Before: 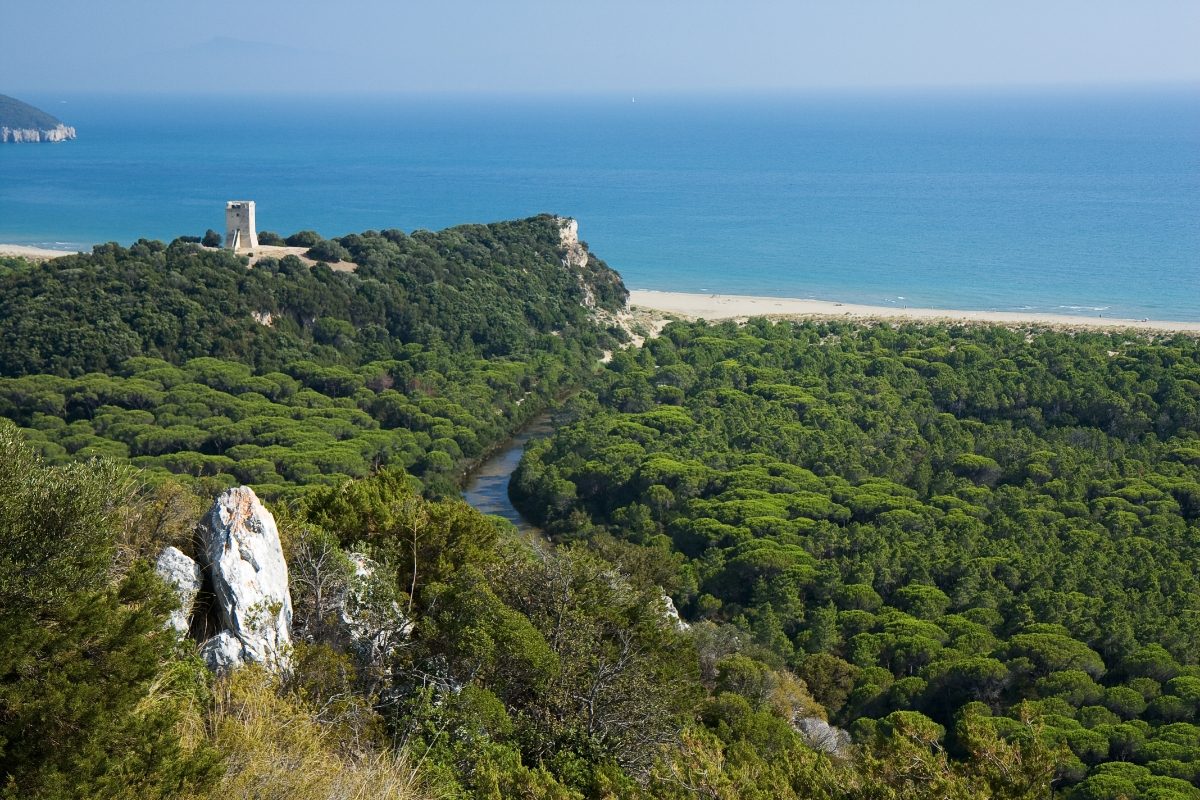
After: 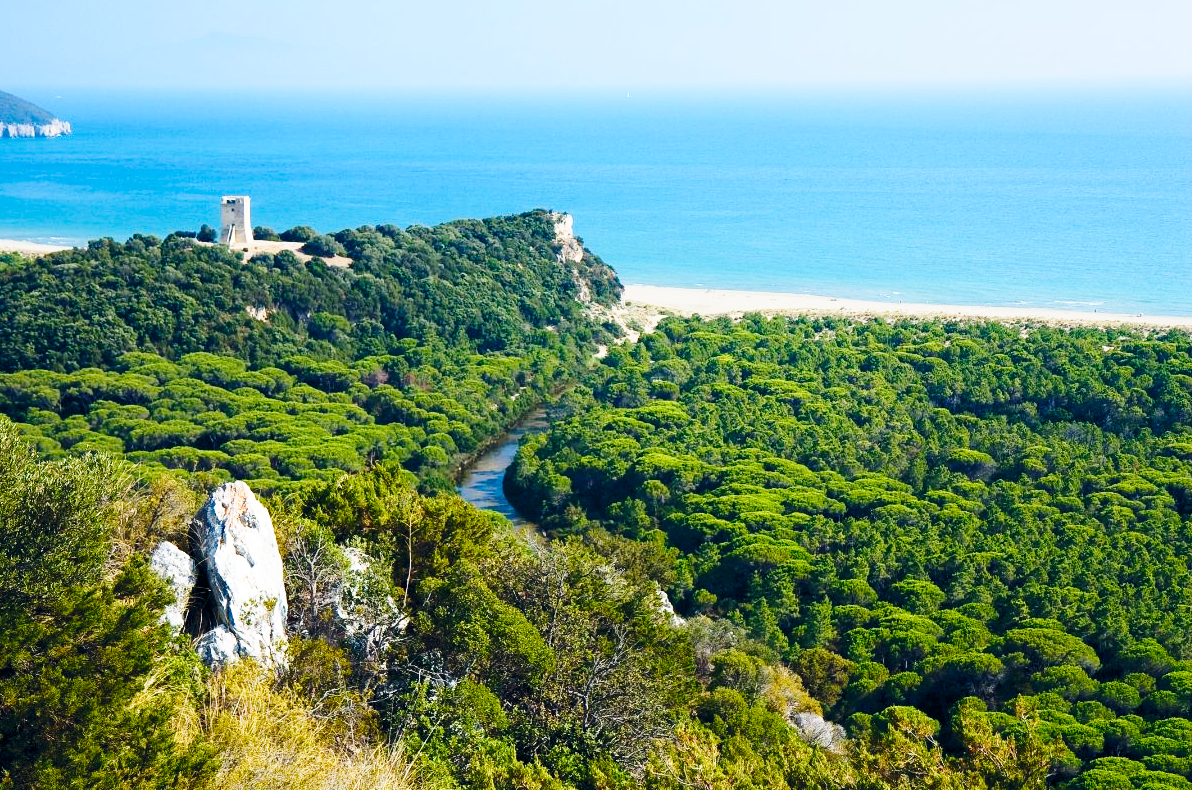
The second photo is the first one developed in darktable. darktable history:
base curve: curves: ch0 [(0, 0) (0.028, 0.03) (0.121, 0.232) (0.46, 0.748) (0.859, 0.968) (1, 1)], preserve colors none
contrast brightness saturation: contrast 0.148, brightness 0.043
crop: left 0.499%, top 0.638%, right 0.145%, bottom 0.508%
color balance rgb: global offset › chroma 0.093%, global offset › hue 252.58°, linear chroma grading › global chroma 0.894%, perceptual saturation grading › global saturation 20%, perceptual saturation grading › highlights -24.857%, perceptual saturation grading › shadows 49.921%
